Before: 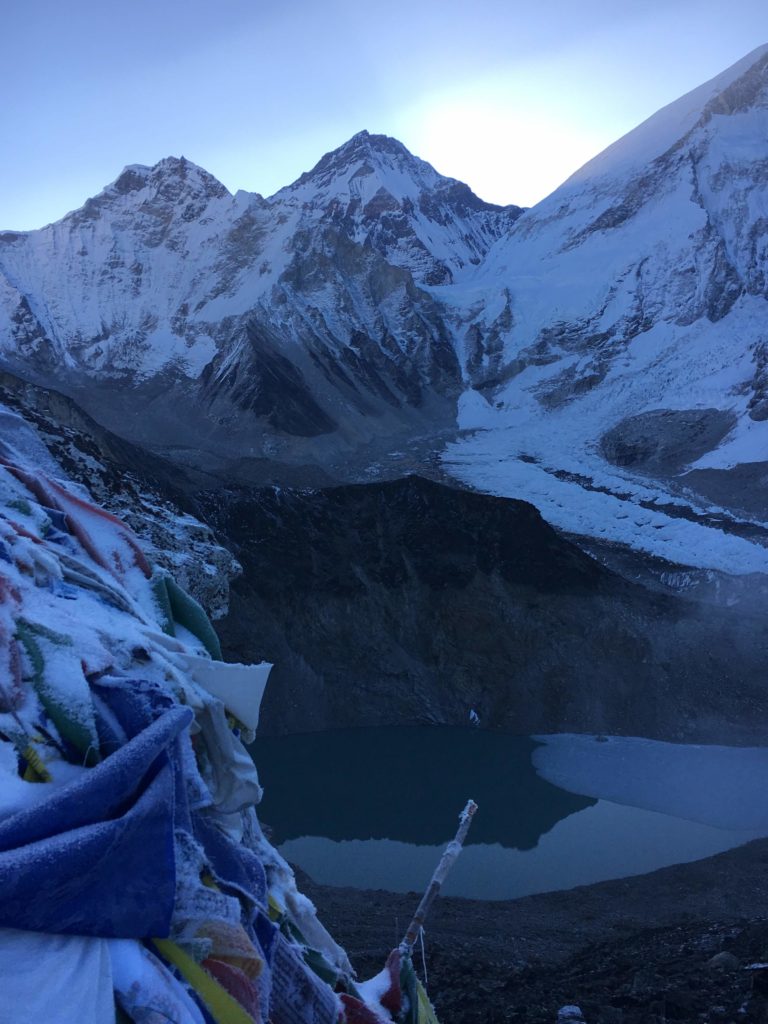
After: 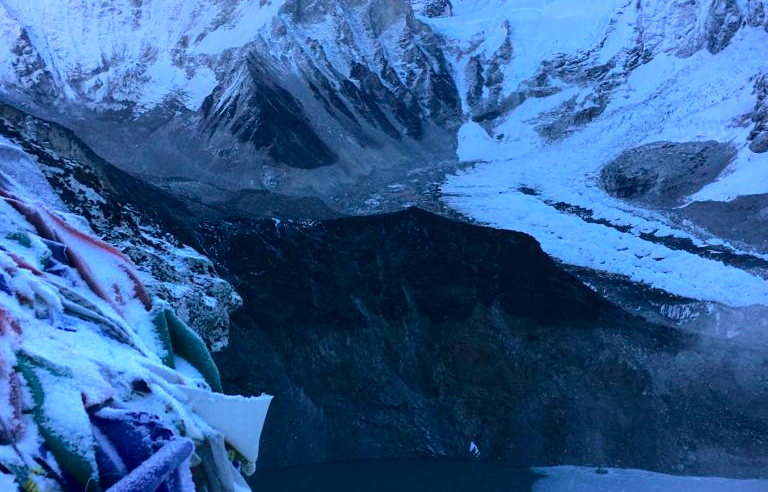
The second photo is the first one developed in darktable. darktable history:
crop and rotate: top 26.194%, bottom 25.754%
local contrast: highlights 104%, shadows 101%, detail 120%, midtone range 0.2
exposure: black level correction 0, exposure 1.282 EV, compensate exposure bias true, compensate highlight preservation false
tone curve: curves: ch0 [(0, 0) (0.181, 0.087) (0.498, 0.485) (0.78, 0.742) (0.993, 0.954)]; ch1 [(0, 0) (0.311, 0.149) (0.395, 0.349) (0.488, 0.477) (0.612, 0.641) (1, 1)]; ch2 [(0, 0) (0.5, 0.5) (0.638, 0.667) (1, 1)], color space Lab, independent channels, preserve colors none
shadows and highlights: radius 91.35, shadows -15.14, white point adjustment 0.208, highlights 32.34, compress 48.29%, highlights color adjustment 42.21%, soften with gaussian
